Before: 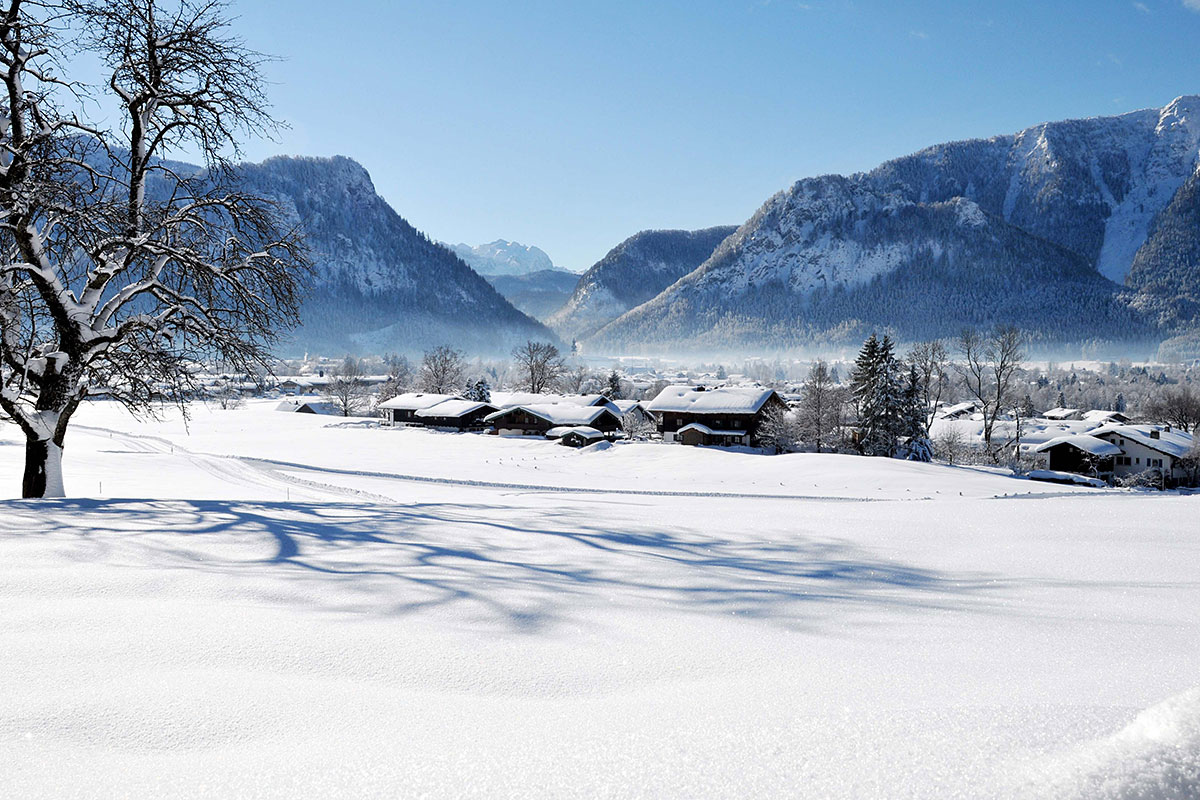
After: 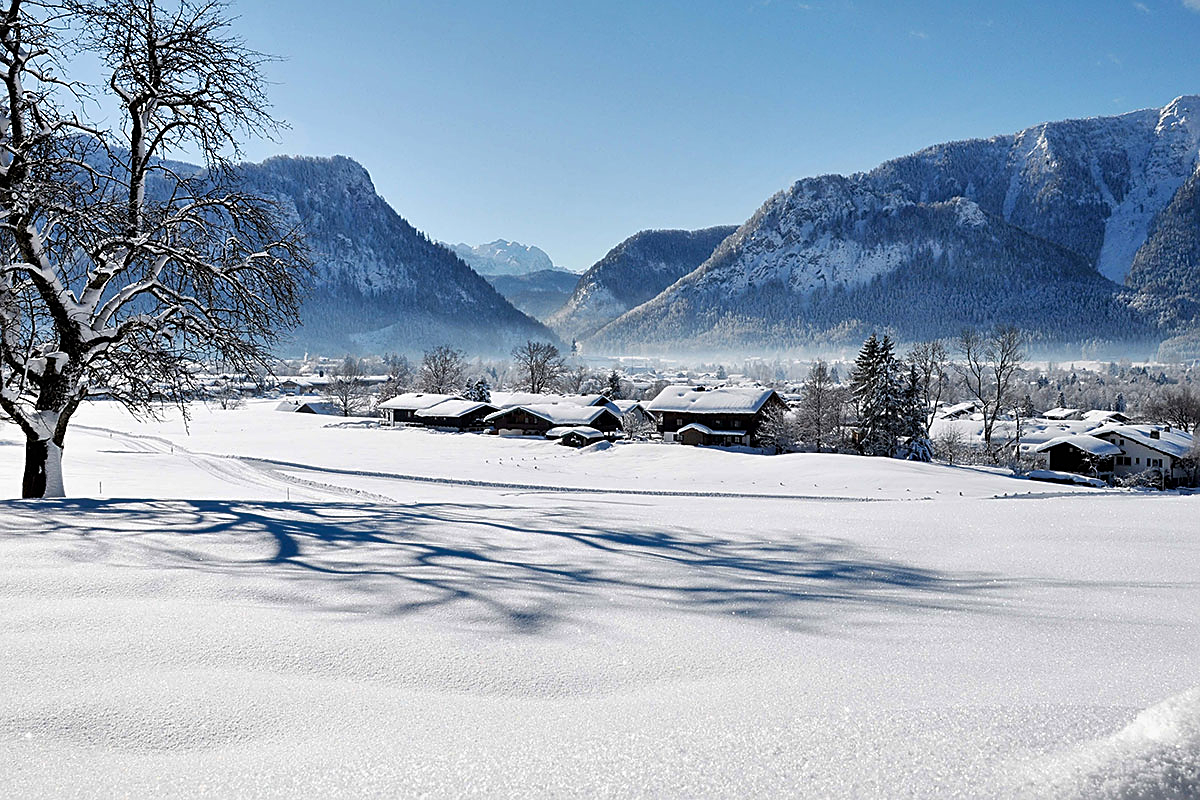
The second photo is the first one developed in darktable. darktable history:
shadows and highlights: shadows 43.71, white point adjustment -1.46, soften with gaussian
sharpen: on, module defaults
